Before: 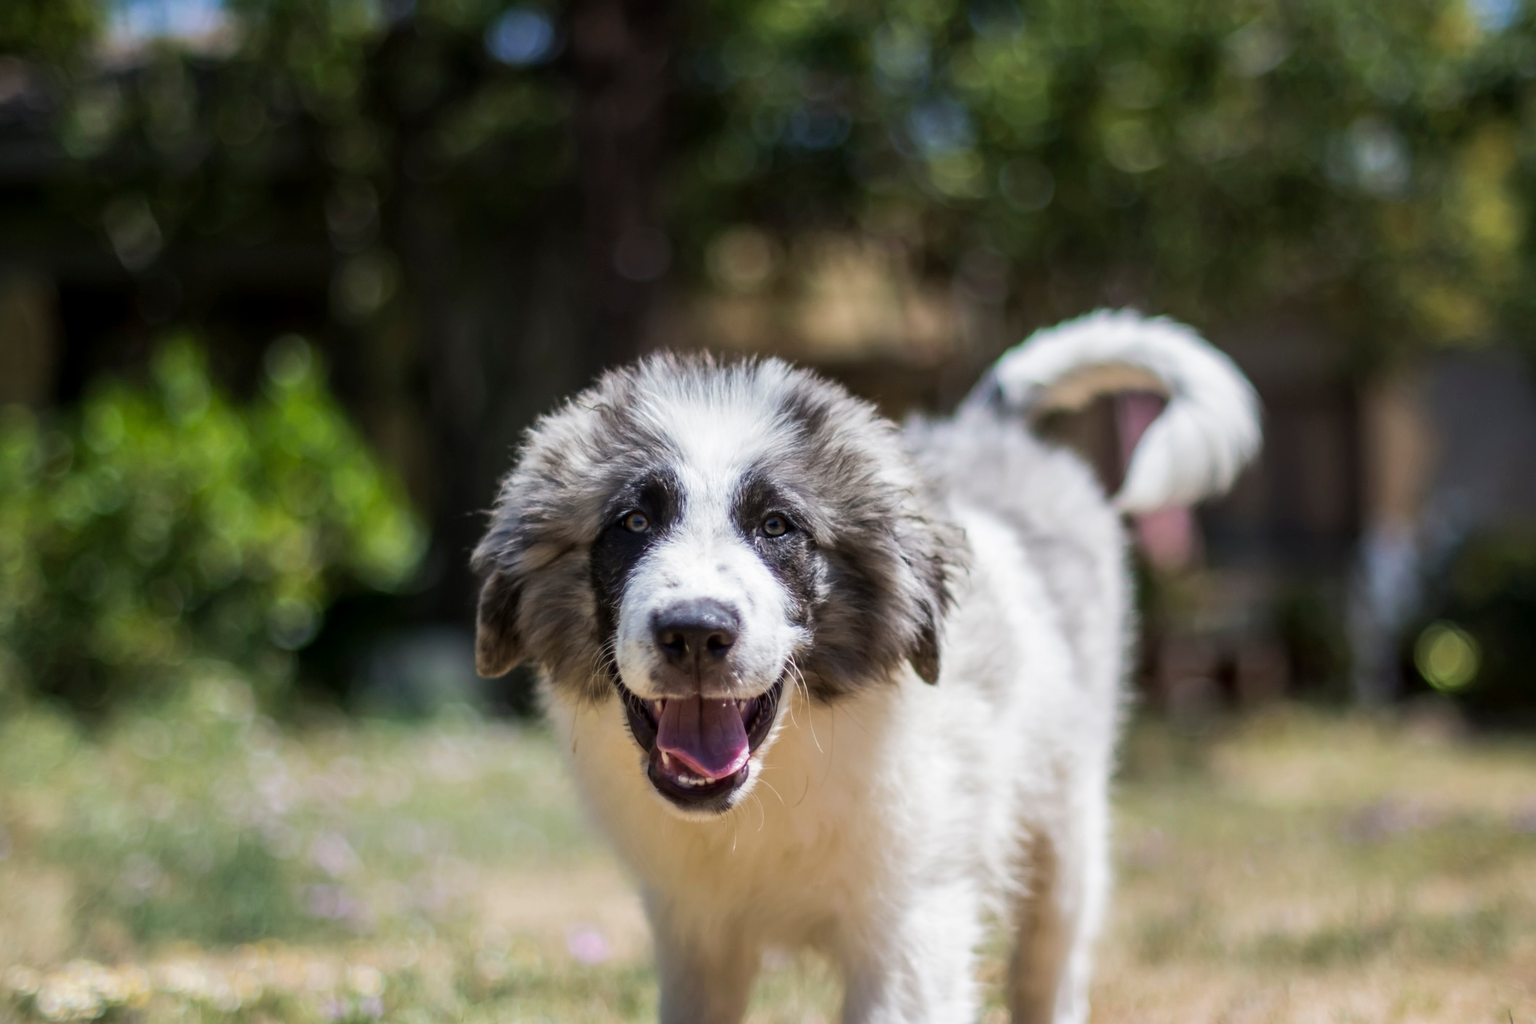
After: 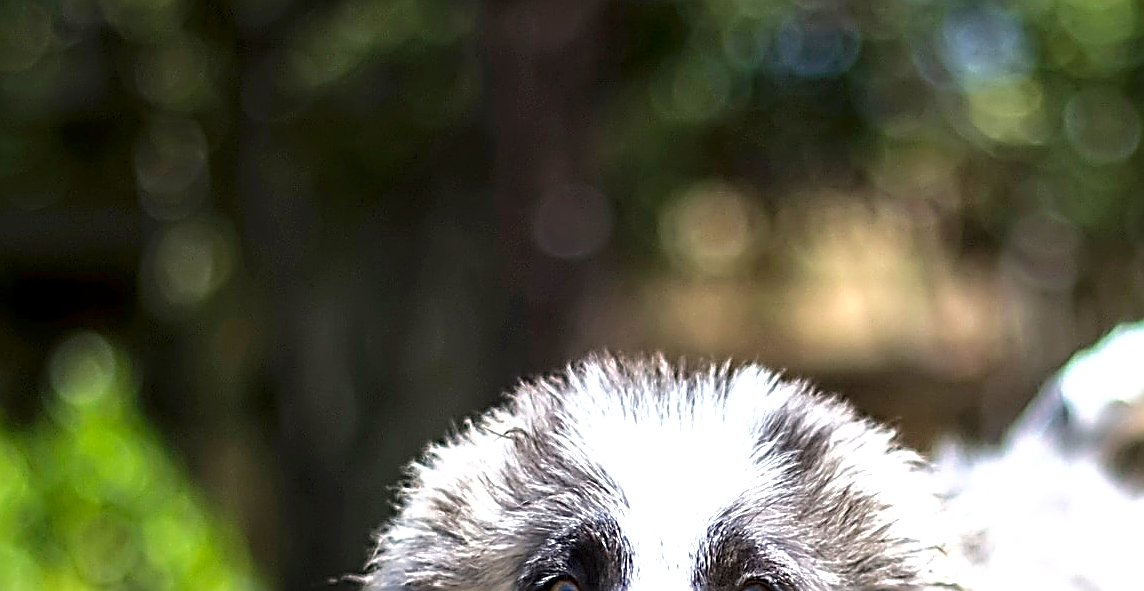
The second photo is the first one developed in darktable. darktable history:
exposure: black level correction 0, exposure 1.2 EV, compensate highlight preservation false
crop: left 14.856%, top 9.188%, right 31.204%, bottom 48.985%
sharpen: amount 1.998
local contrast: highlights 61%, shadows 106%, detail 106%, midtone range 0.523
shadows and highlights: shadows -20.13, white point adjustment -1.85, highlights -34.75
